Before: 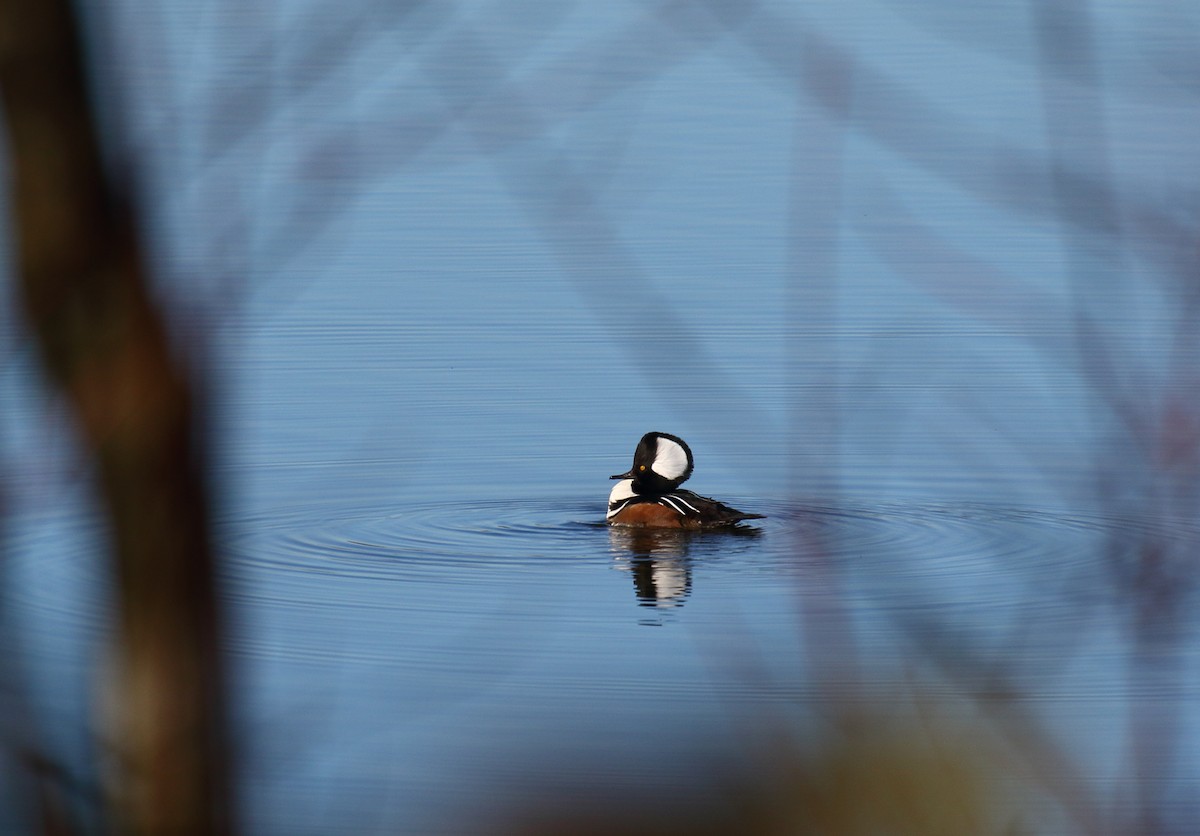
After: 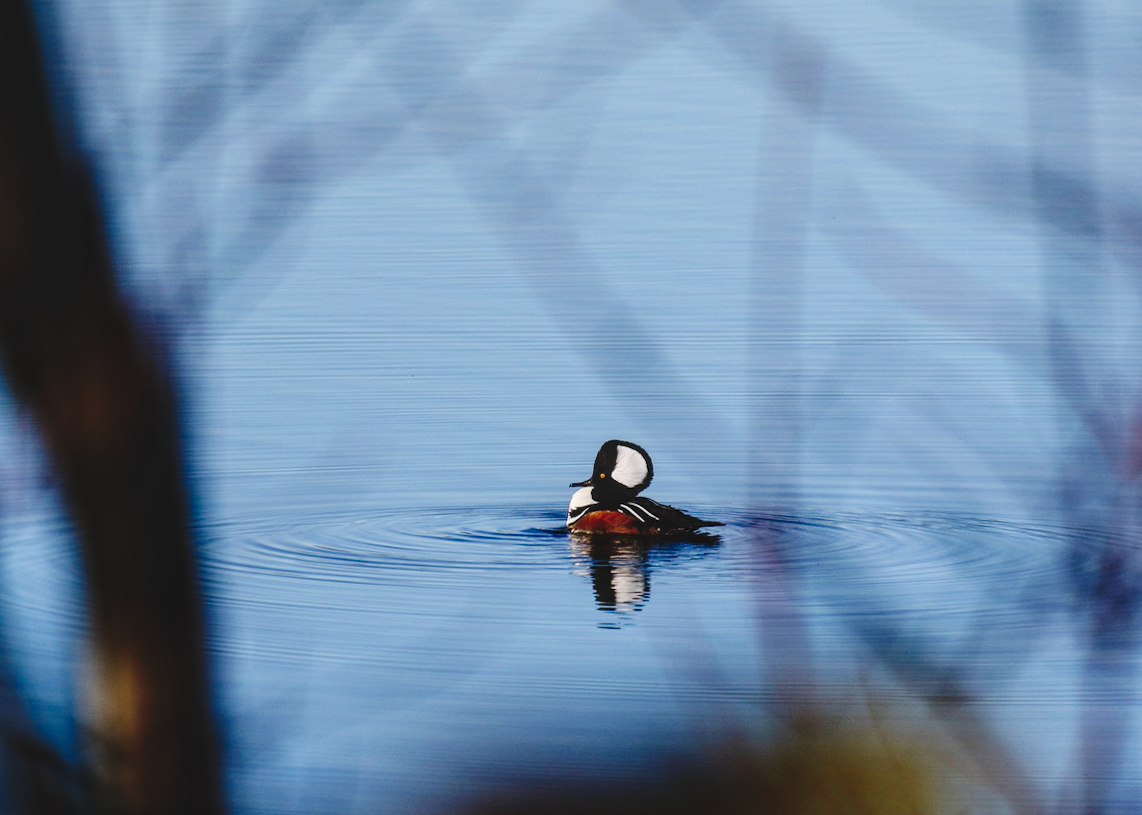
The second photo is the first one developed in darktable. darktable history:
tone curve: curves: ch0 [(0, 0) (0.003, 0.084) (0.011, 0.084) (0.025, 0.084) (0.044, 0.084) (0.069, 0.085) (0.1, 0.09) (0.136, 0.1) (0.177, 0.119) (0.224, 0.144) (0.277, 0.205) (0.335, 0.298) (0.399, 0.417) (0.468, 0.525) (0.543, 0.631) (0.623, 0.72) (0.709, 0.8) (0.801, 0.867) (0.898, 0.934) (1, 1)], preserve colors none
white balance: red 1.004, blue 1.024
local contrast: on, module defaults
rotate and perspective: rotation 0.074°, lens shift (vertical) 0.096, lens shift (horizontal) -0.041, crop left 0.043, crop right 0.952, crop top 0.024, crop bottom 0.979
